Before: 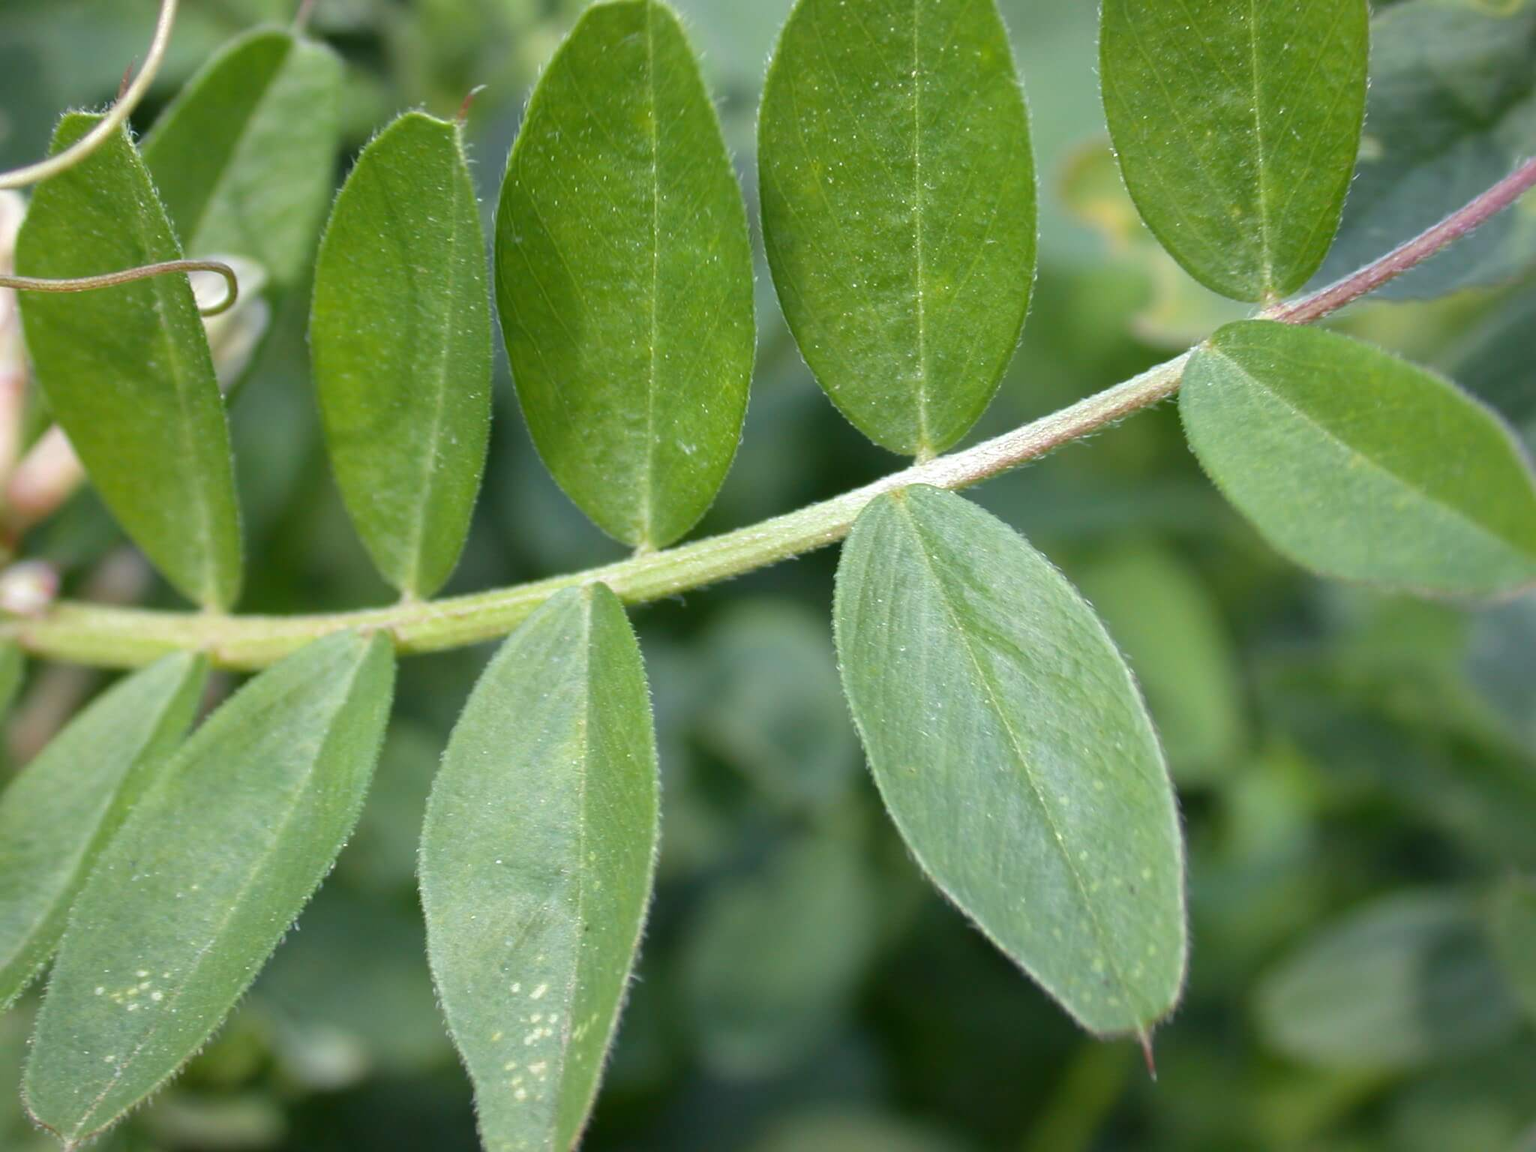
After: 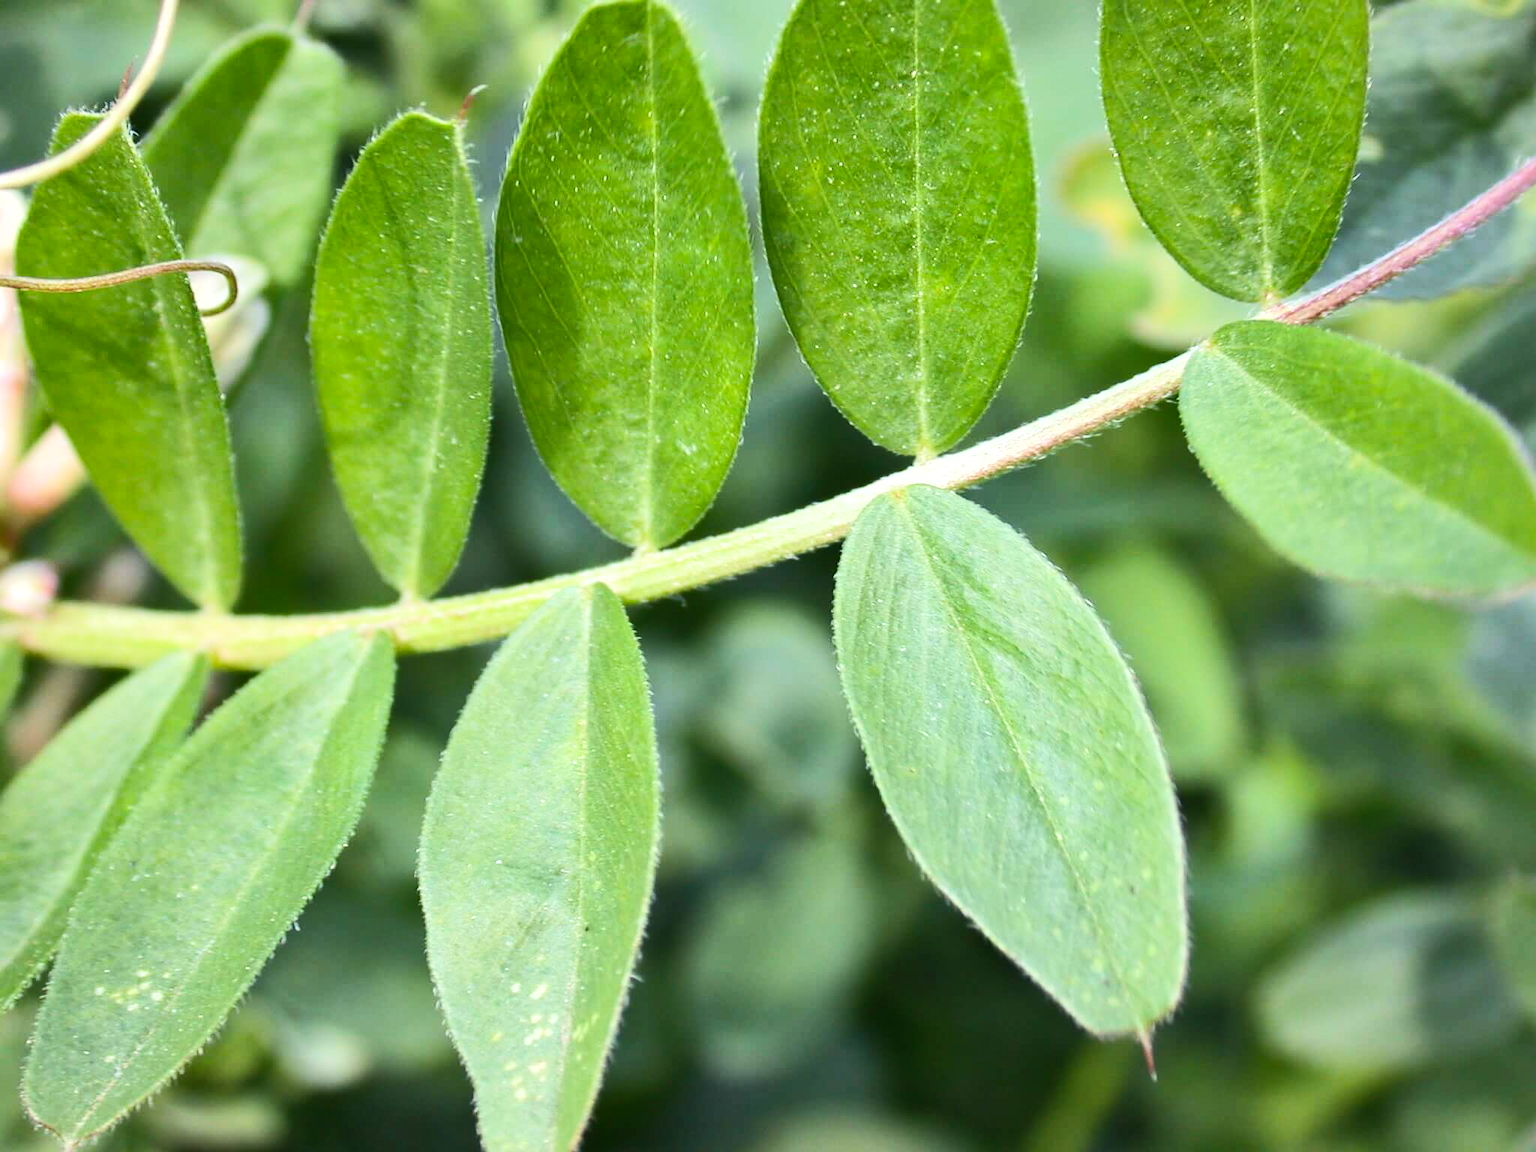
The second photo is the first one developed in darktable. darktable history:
sharpen: amount 0.204
exposure: exposure 0.025 EV, compensate highlight preservation false
tone curve: curves: ch0 [(0, 0) (0.055, 0.057) (0.258, 0.307) (0.434, 0.543) (0.517, 0.657) (0.745, 0.874) (1, 1)]; ch1 [(0, 0) (0.346, 0.307) (0.418, 0.383) (0.46, 0.439) (0.482, 0.493) (0.502, 0.497) (0.517, 0.506) (0.55, 0.561) (0.588, 0.61) (0.646, 0.688) (1, 1)]; ch2 [(0, 0) (0.346, 0.34) (0.431, 0.45) (0.485, 0.499) (0.5, 0.503) (0.527, 0.508) (0.545, 0.562) (0.679, 0.706) (1, 1)], color space Lab, linked channels, preserve colors none
tone equalizer: -8 EV -0.403 EV, -7 EV -0.395 EV, -6 EV -0.35 EV, -5 EV -0.257 EV, -3 EV 0.249 EV, -2 EV 0.342 EV, -1 EV 0.382 EV, +0 EV 0.443 EV, edges refinement/feathering 500, mask exposure compensation -1.57 EV, preserve details no
shadows and highlights: low approximation 0.01, soften with gaussian
